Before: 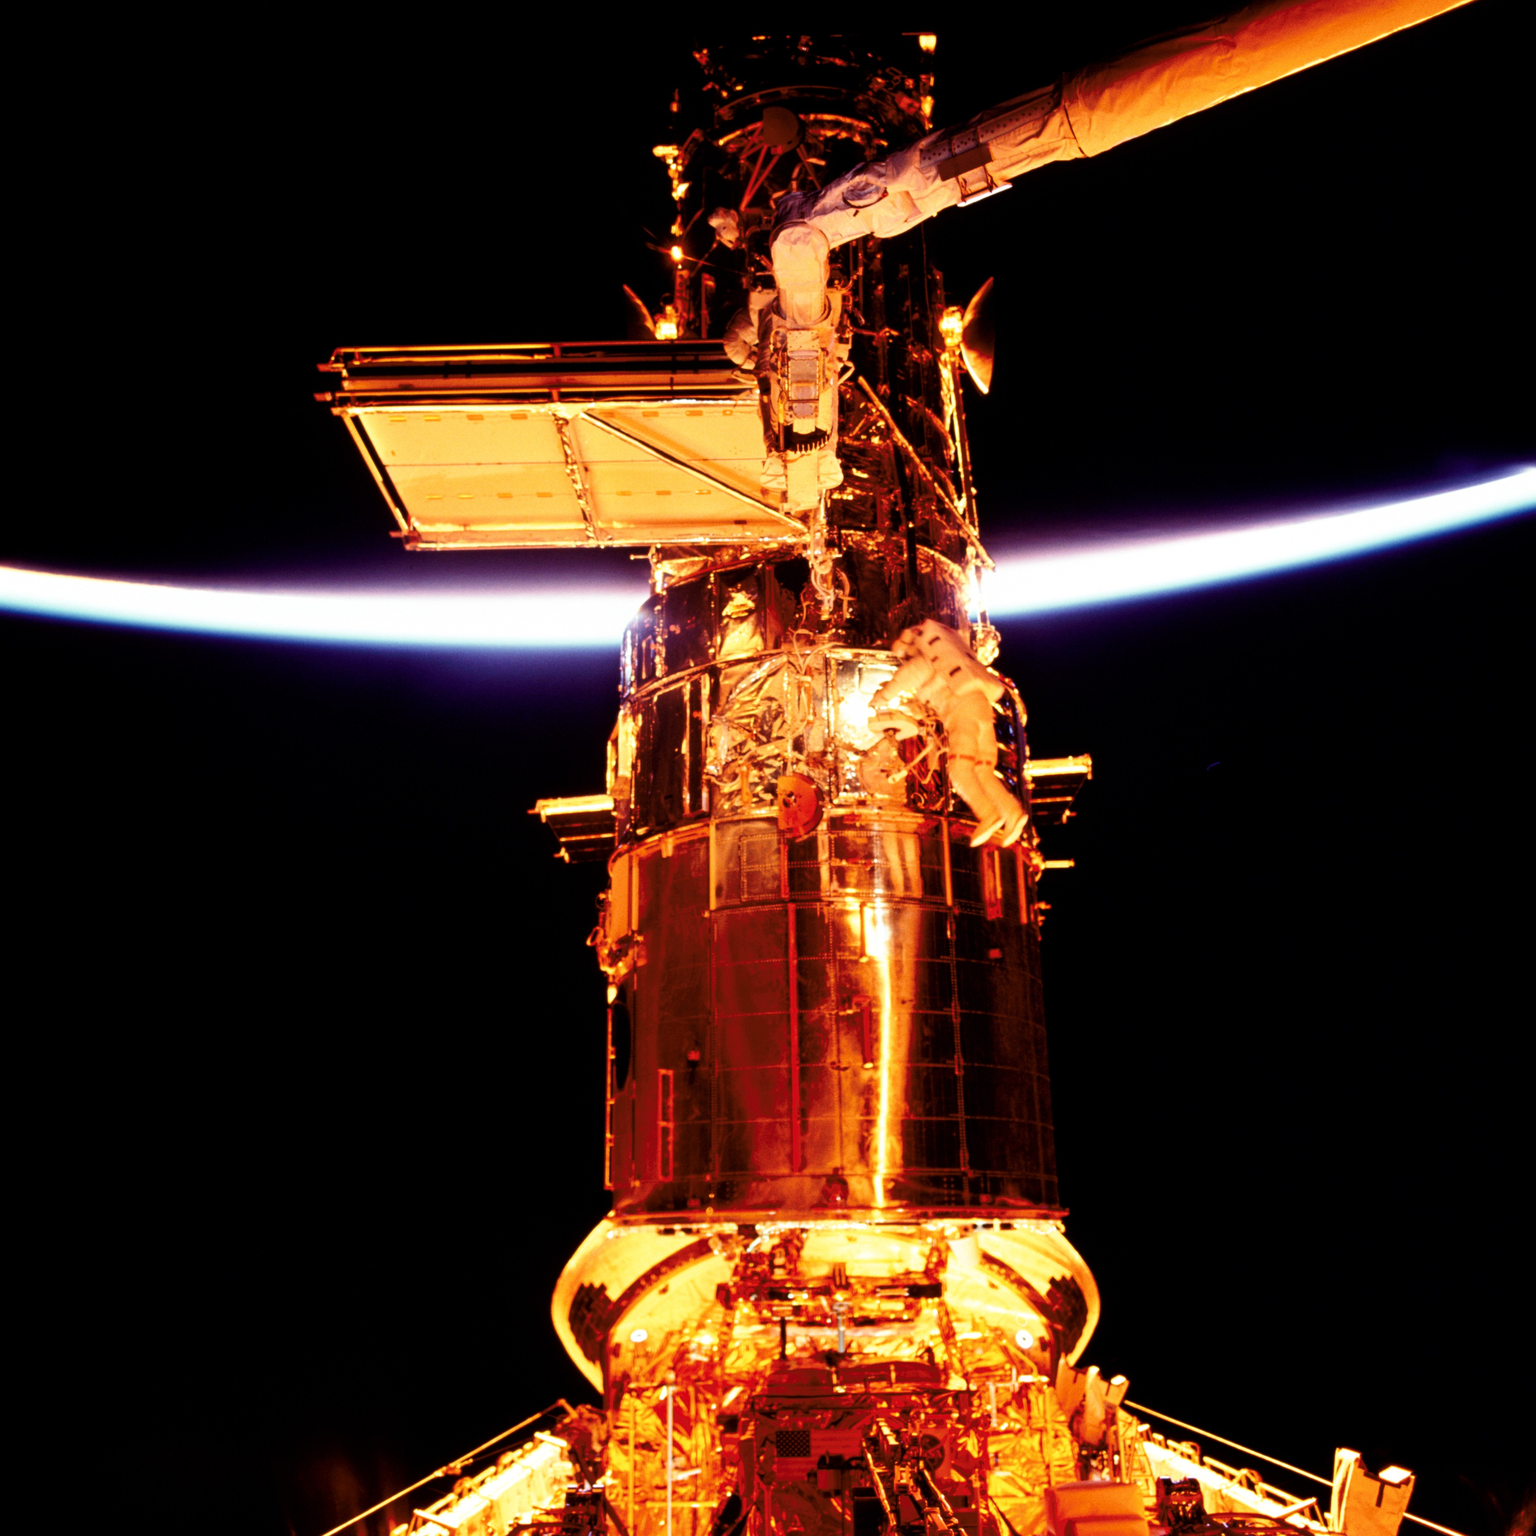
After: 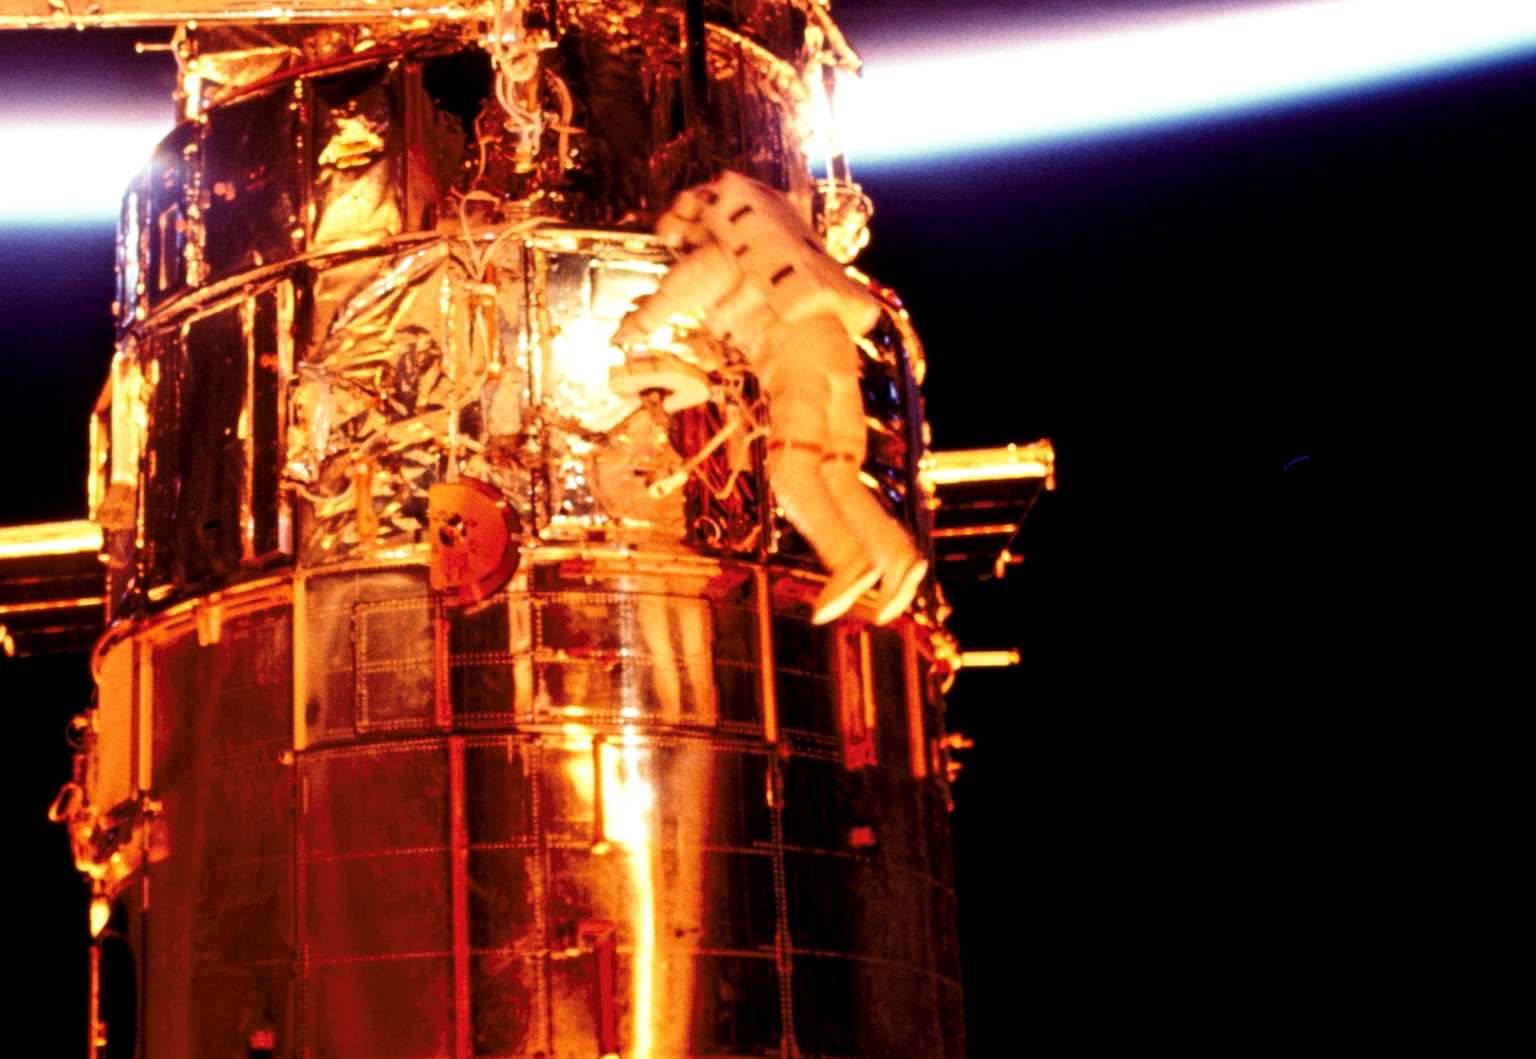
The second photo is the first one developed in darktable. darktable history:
local contrast: highlights 100%, shadows 100%, detail 120%, midtone range 0.2
crop: left 36.607%, top 34.735%, right 13.146%, bottom 30.611%
